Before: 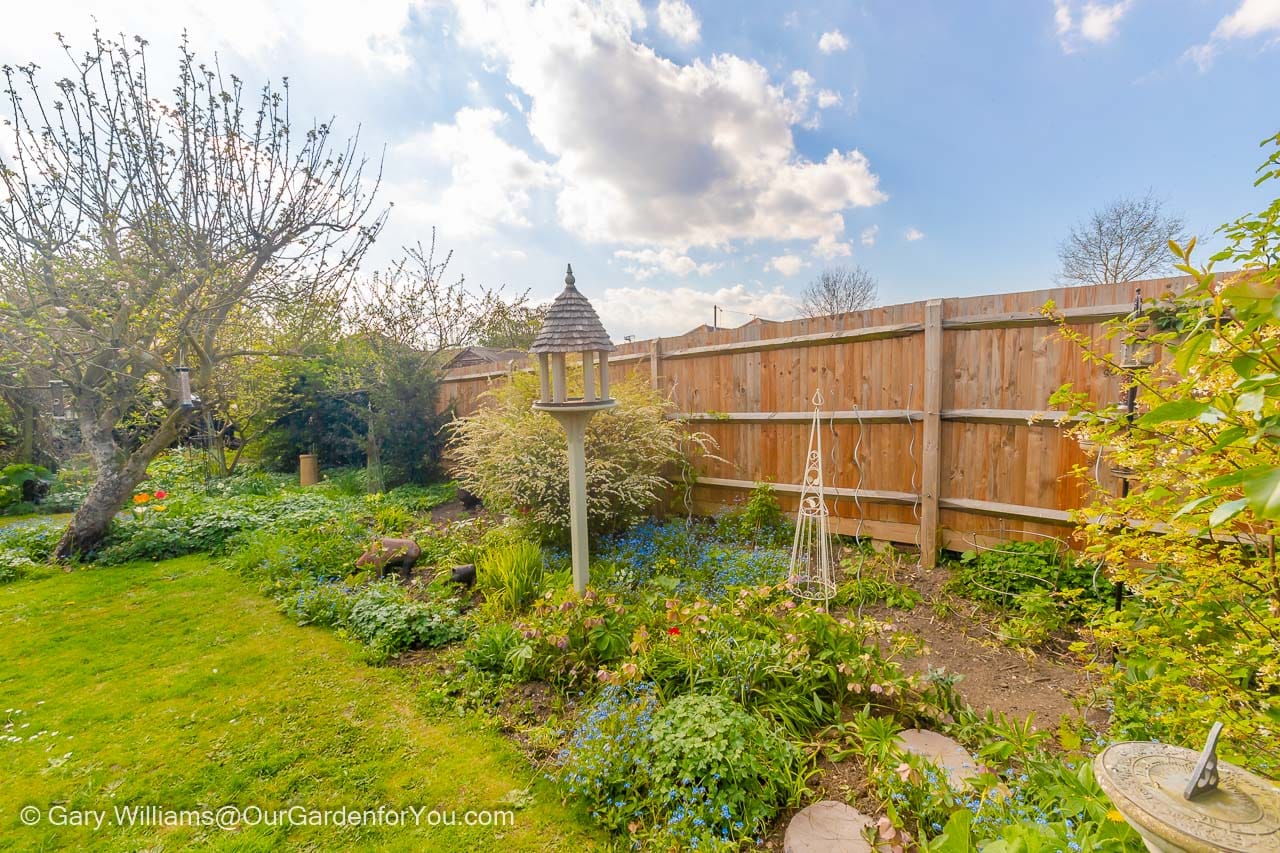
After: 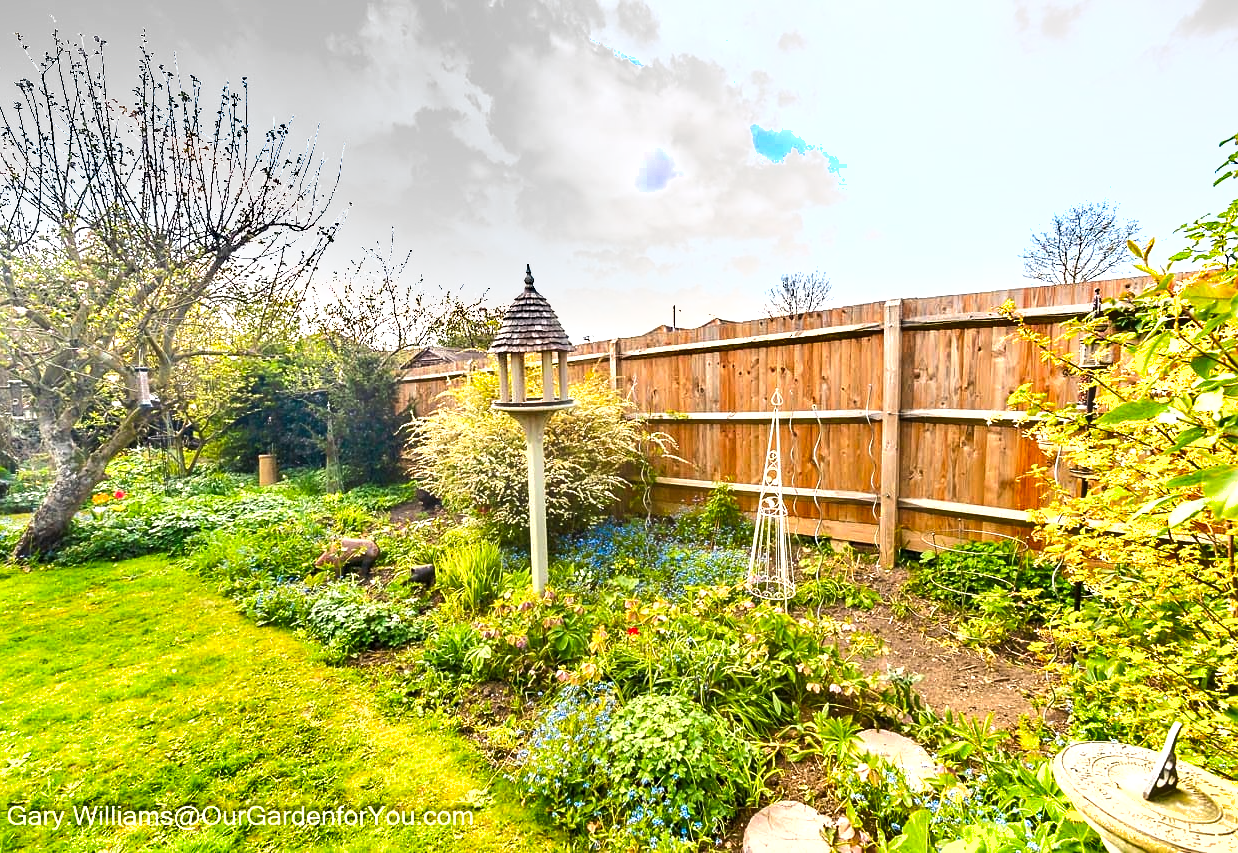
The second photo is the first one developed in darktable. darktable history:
crop and rotate: left 3.238%
tone equalizer: -8 EV -0.417 EV, -7 EV -0.389 EV, -6 EV -0.333 EV, -5 EV -0.222 EV, -3 EV 0.222 EV, -2 EV 0.333 EV, -1 EV 0.389 EV, +0 EV 0.417 EV, edges refinement/feathering 500, mask exposure compensation -1.57 EV, preserve details no
base curve: curves: ch0 [(0, 0) (0.283, 0.295) (1, 1)], preserve colors none
sharpen: amount 0.2
shadows and highlights: shadows 43.71, white point adjustment -1.46, soften with gaussian
exposure: black level correction 0, exposure 0.9 EV, compensate highlight preservation false
